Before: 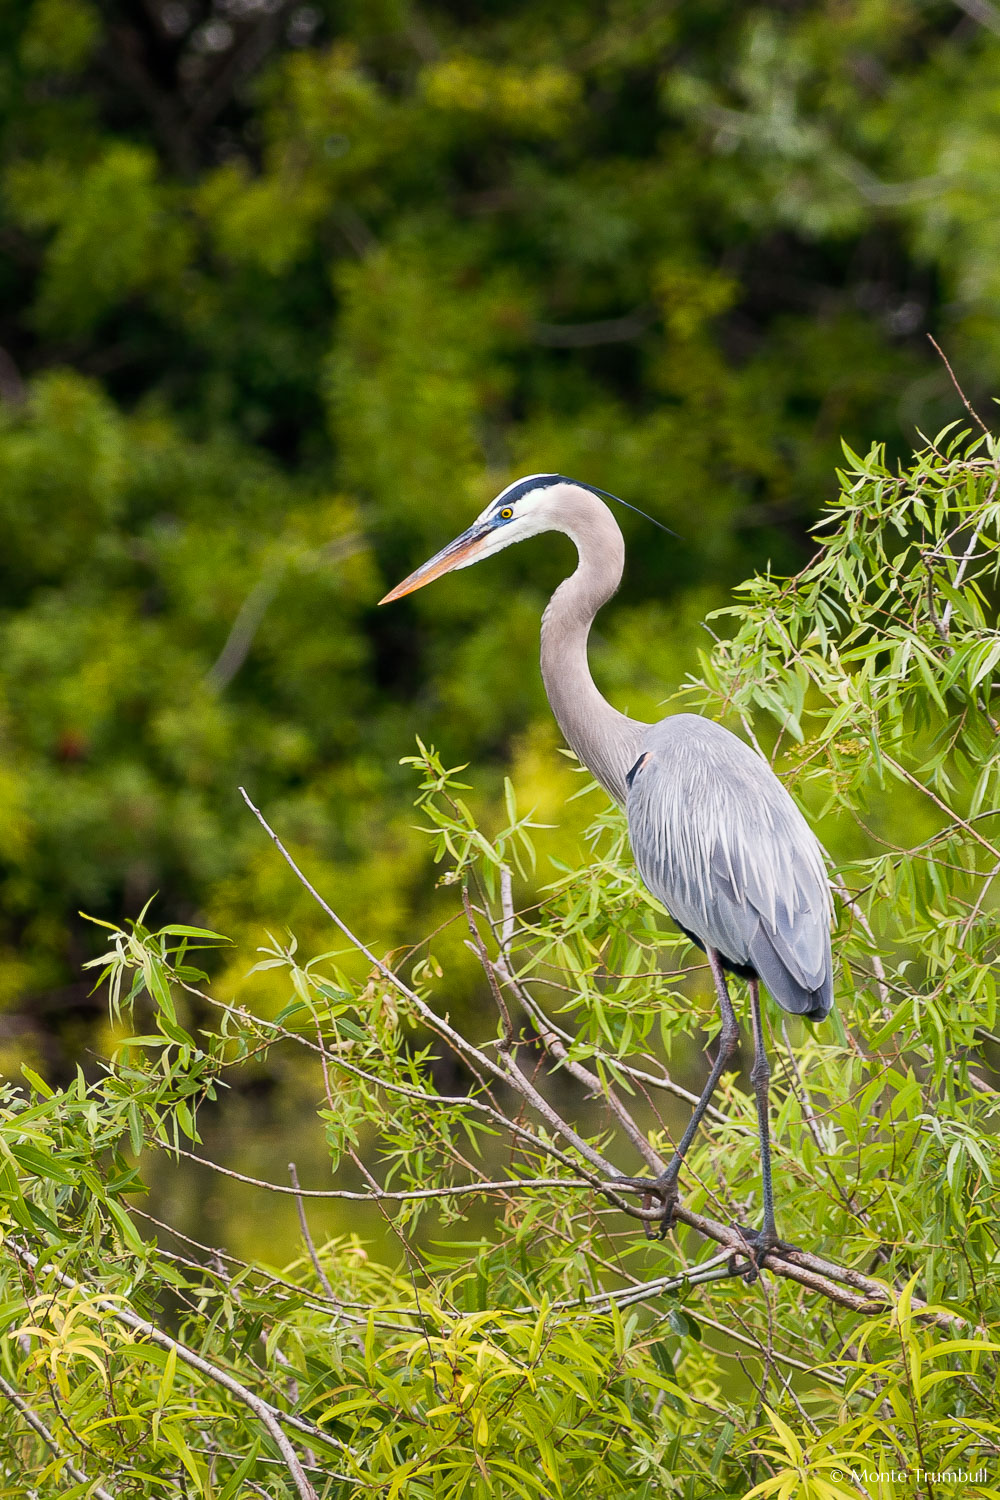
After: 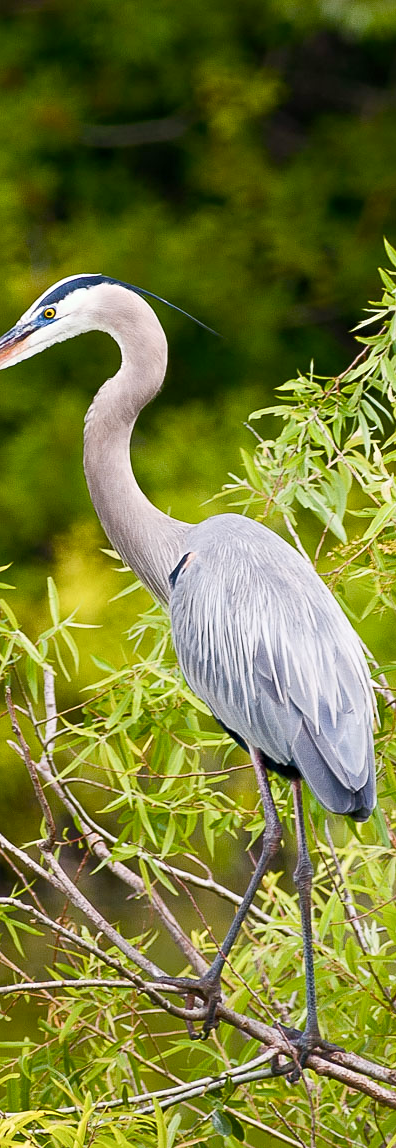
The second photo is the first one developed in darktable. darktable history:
sharpen: amount 0.2
shadows and highlights: shadows 0, highlights 40
crop: left 45.721%, top 13.393%, right 14.118%, bottom 10.01%
color balance rgb: perceptual saturation grading › global saturation 20%, perceptual saturation grading › highlights -25%, perceptual saturation grading › shadows 25%
